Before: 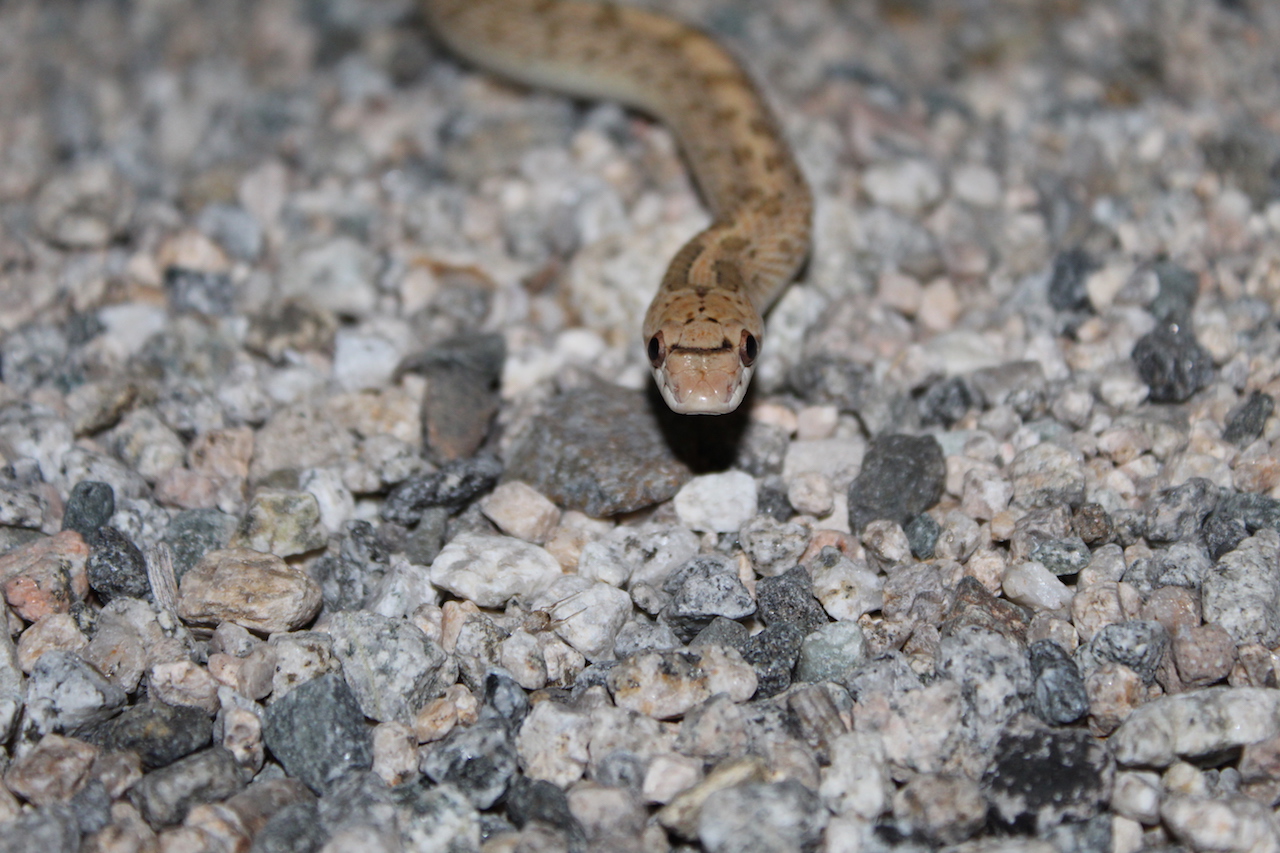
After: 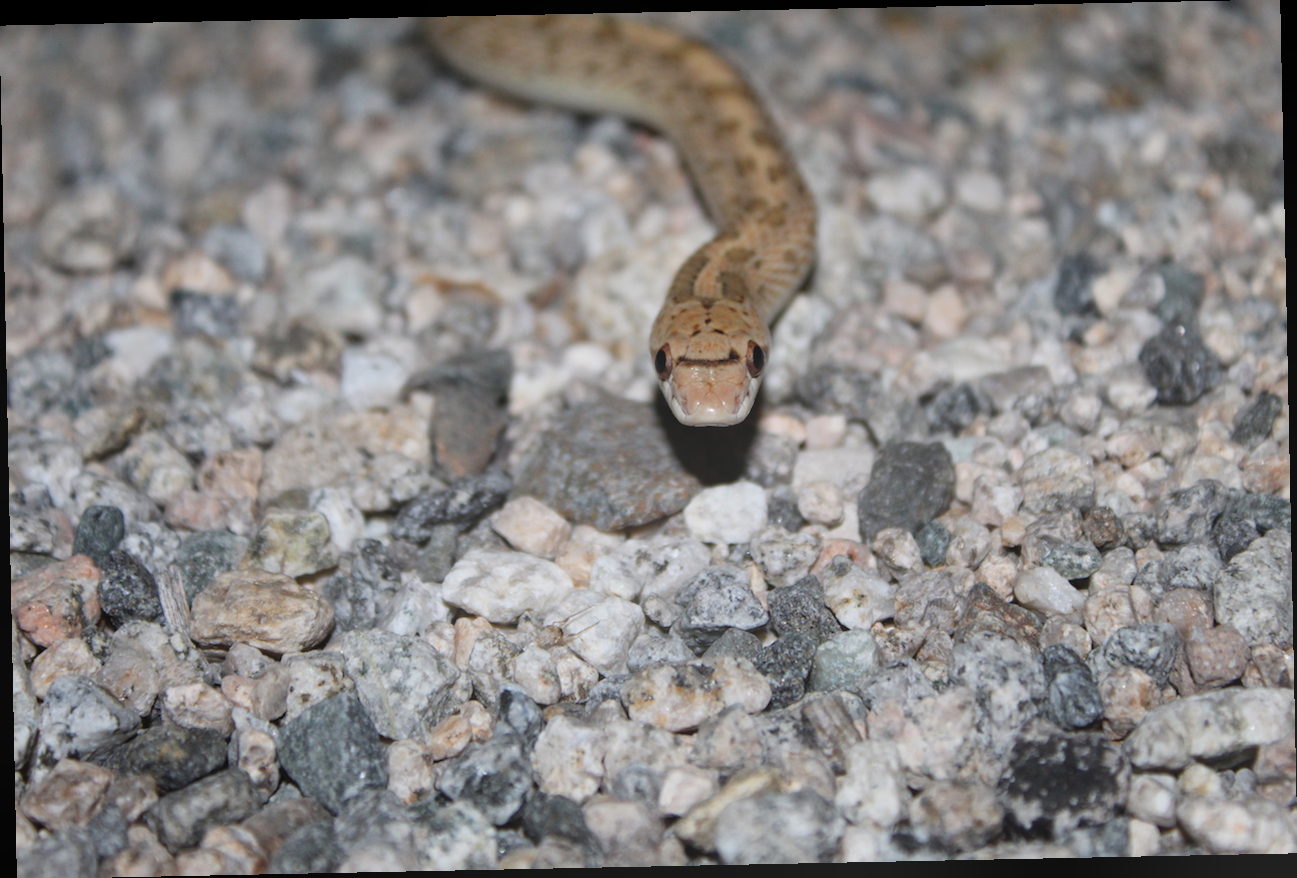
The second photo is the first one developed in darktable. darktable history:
bloom: on, module defaults
rotate and perspective: rotation -1.17°, automatic cropping off
